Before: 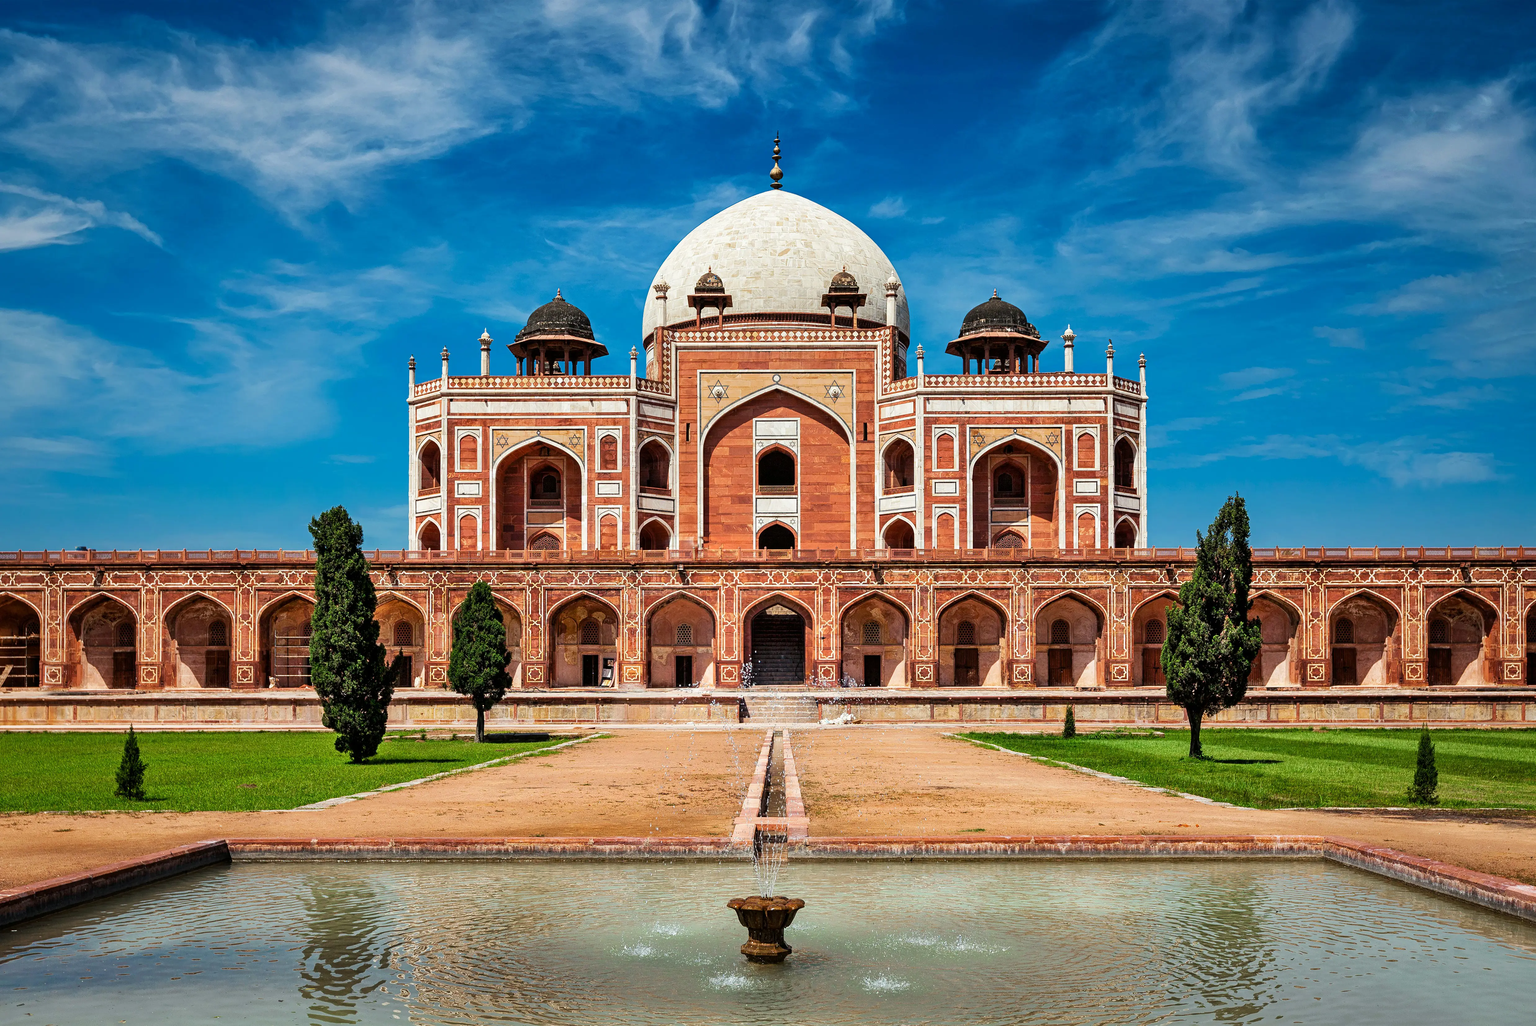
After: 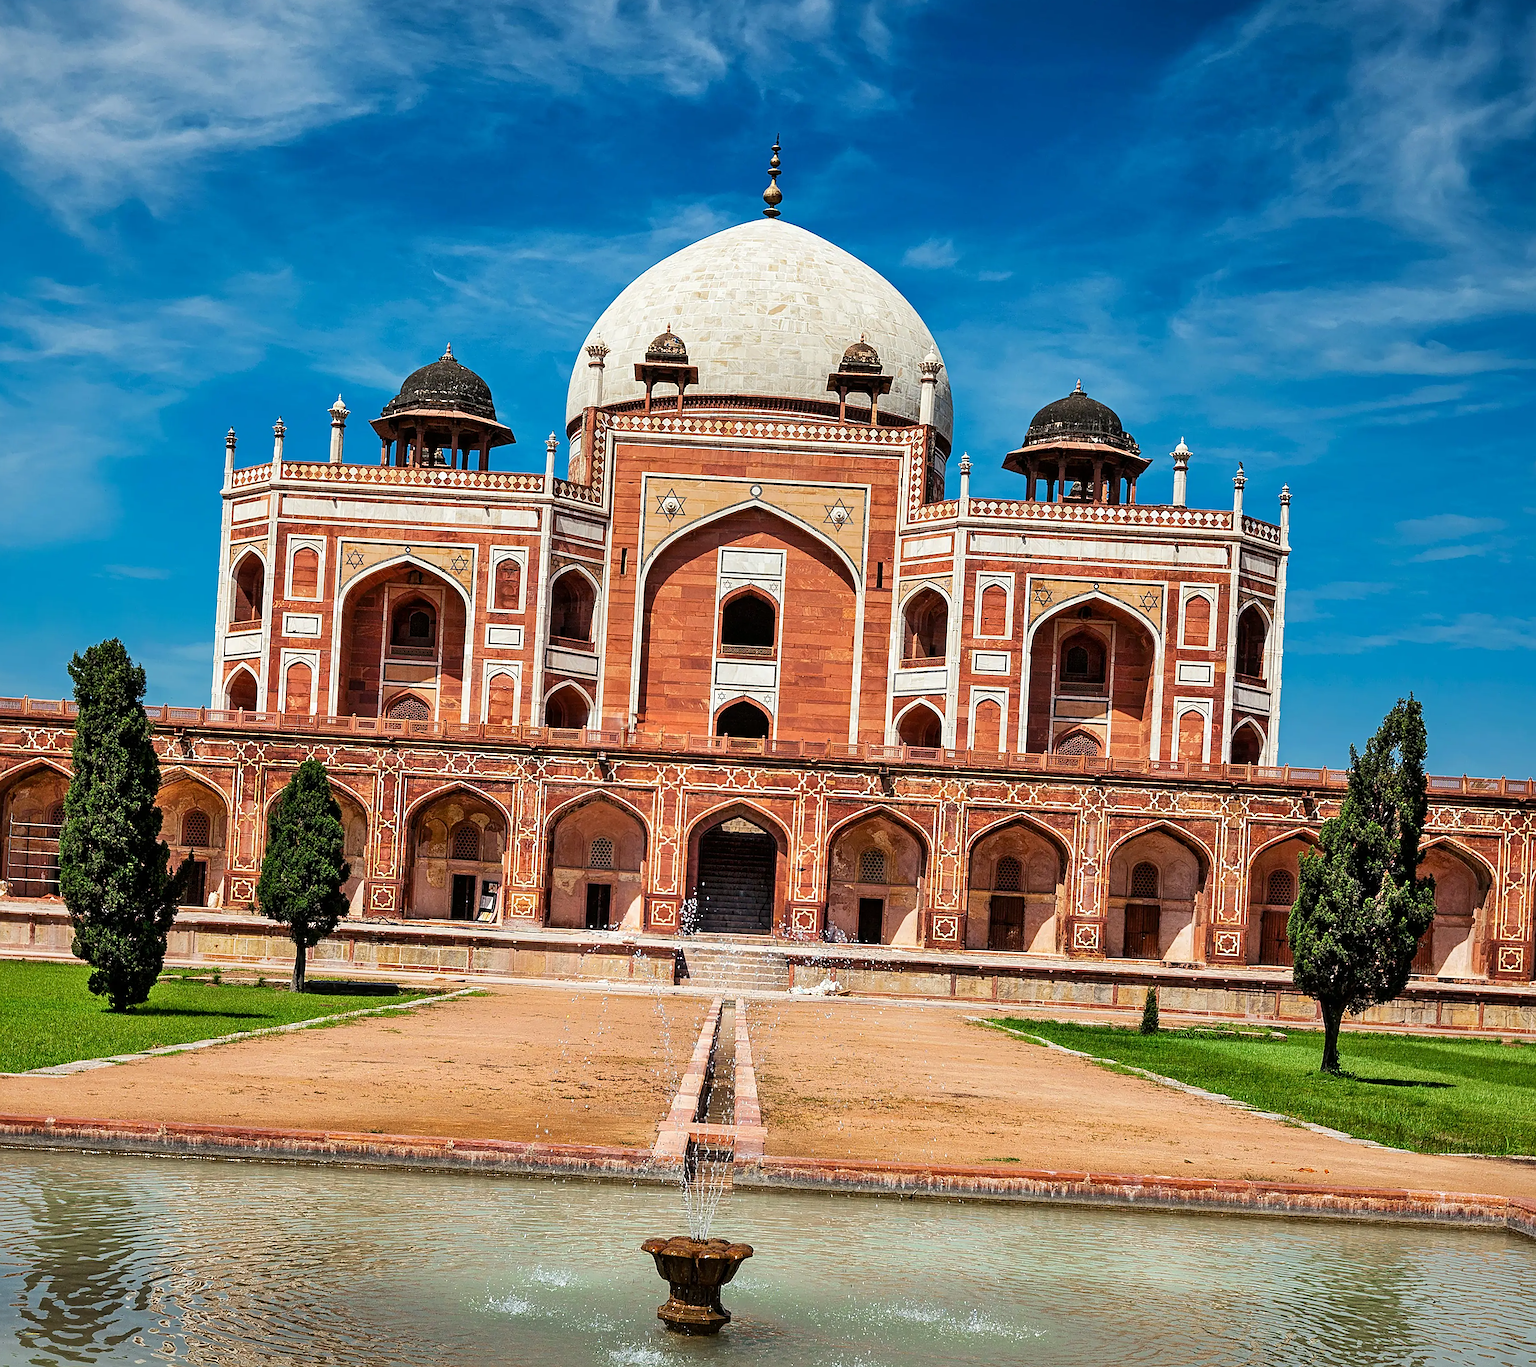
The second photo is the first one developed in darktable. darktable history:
sharpen: on, module defaults
crop and rotate: angle -3.27°, left 14.277%, top 0.028%, right 10.766%, bottom 0.028%
